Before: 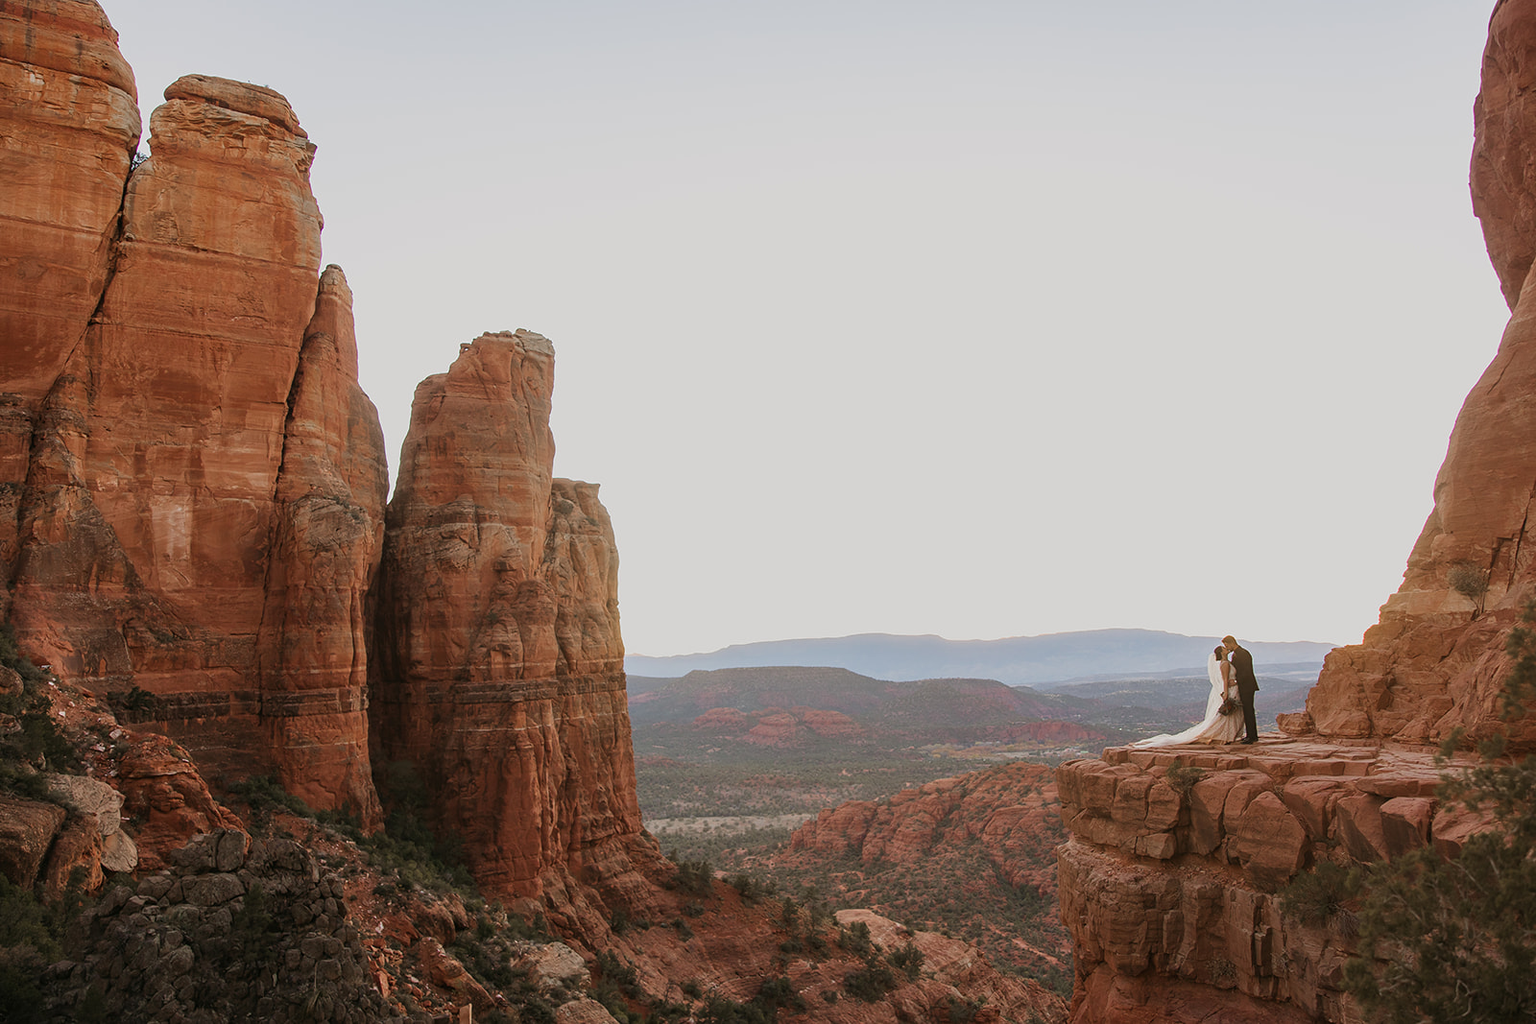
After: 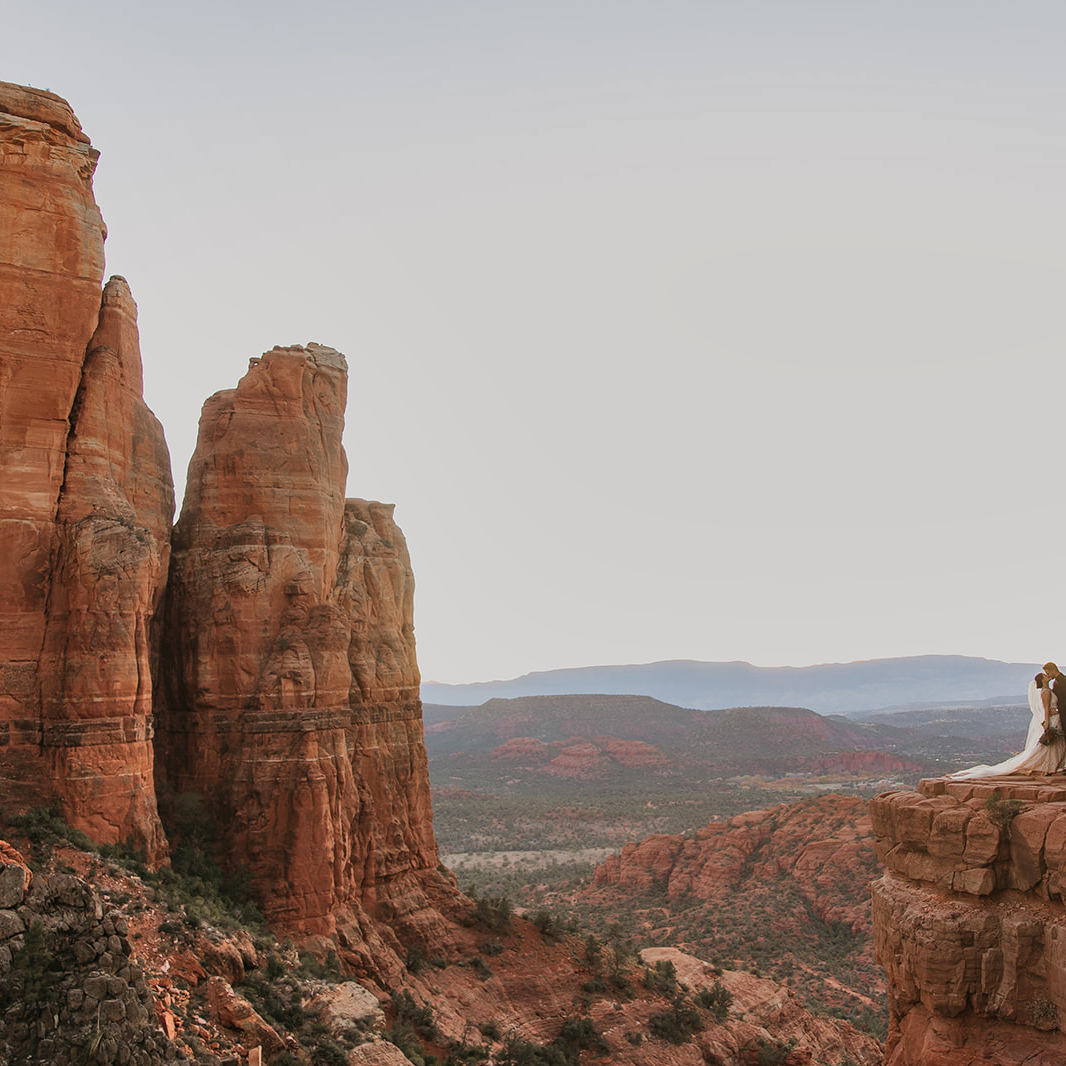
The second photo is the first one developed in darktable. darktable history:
crop and rotate: left 14.386%, right 18.985%
shadows and highlights: shadows 51.82, highlights -28.45, soften with gaussian
